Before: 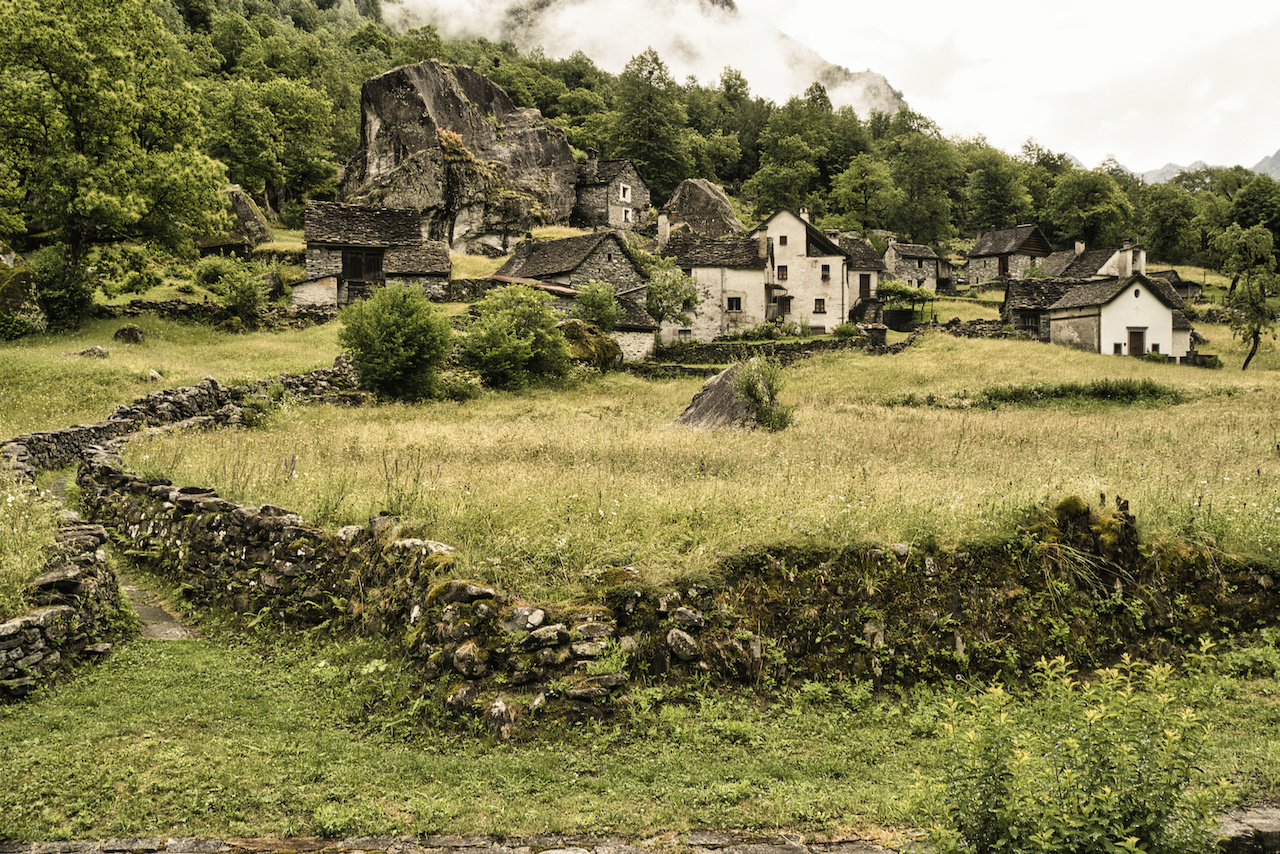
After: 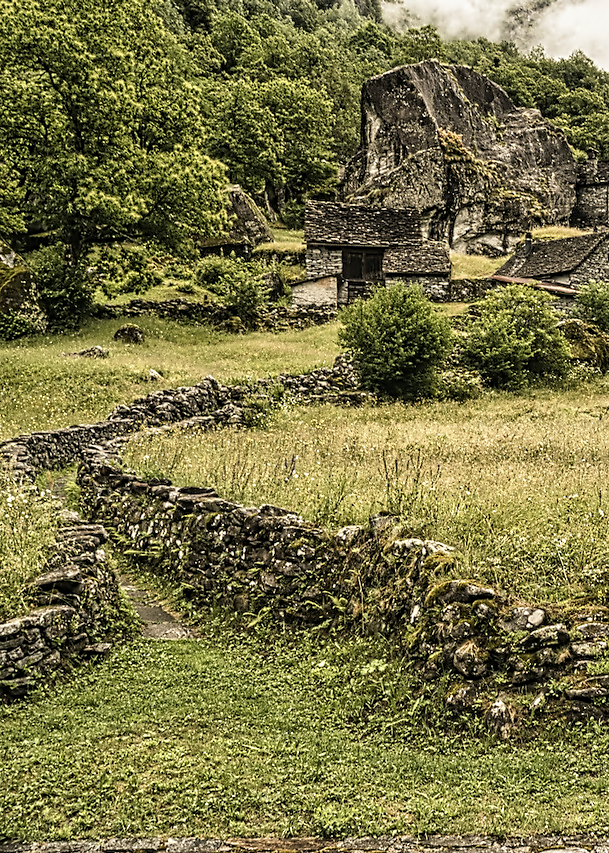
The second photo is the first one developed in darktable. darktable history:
contrast equalizer: y [[0.5, 0.5, 0.5, 0.515, 0.749, 0.84], [0.5 ×6], [0.5 ×6], [0, 0, 0, 0.001, 0.067, 0.262], [0 ×6]]
crop and rotate: left 0.018%, top 0%, right 52.376%
